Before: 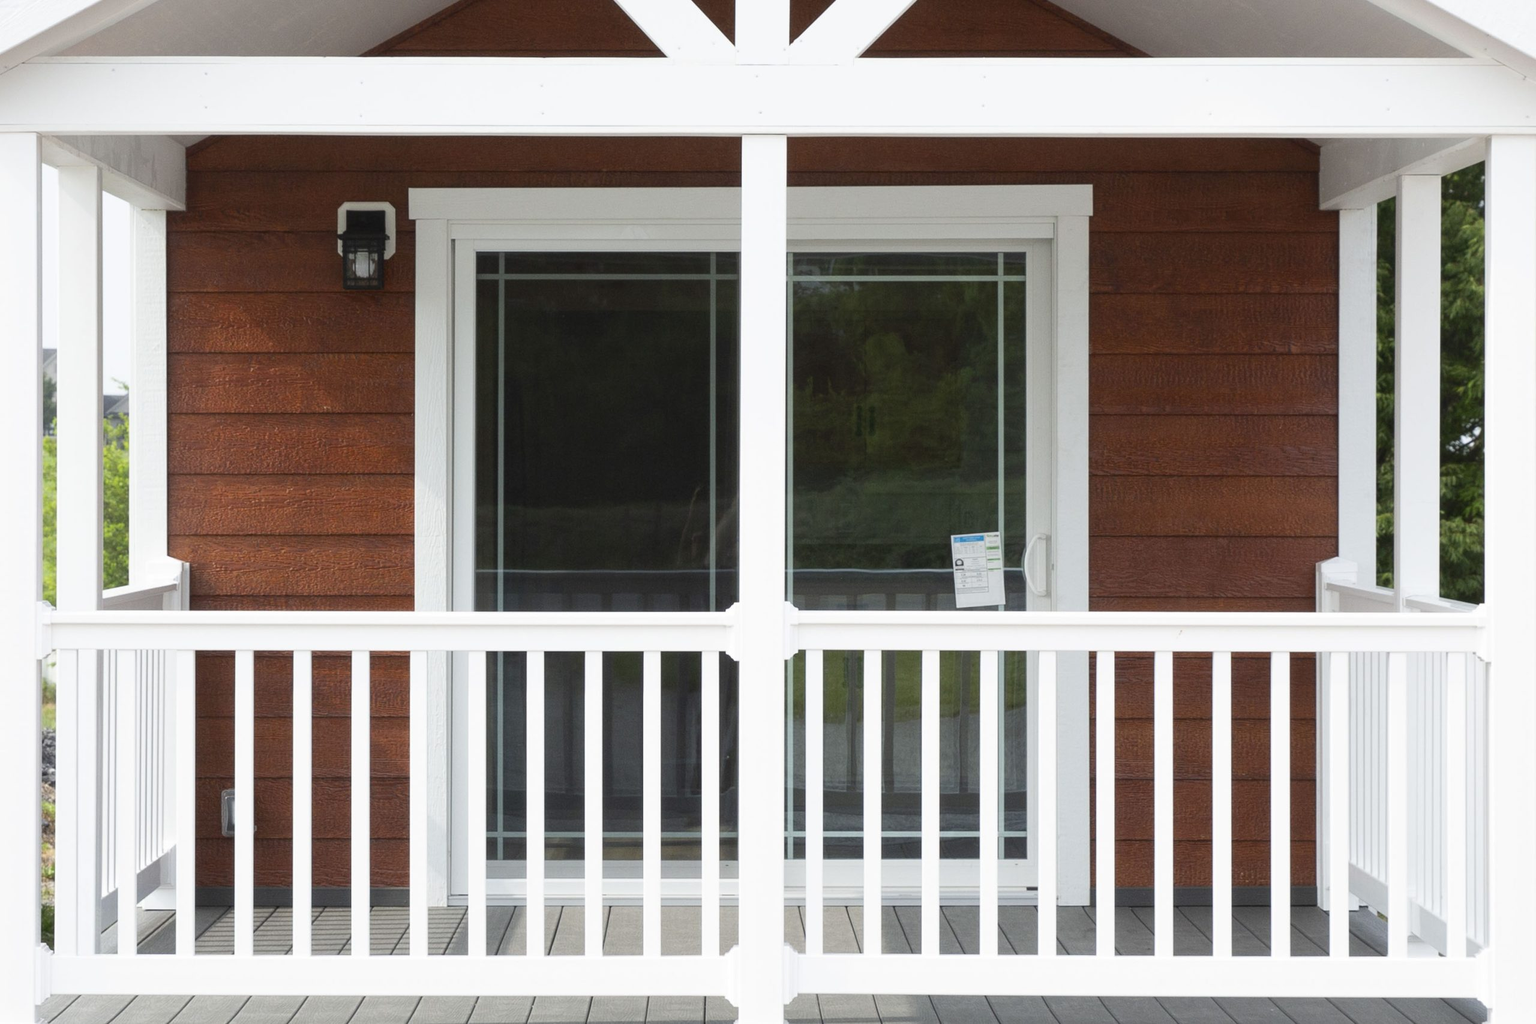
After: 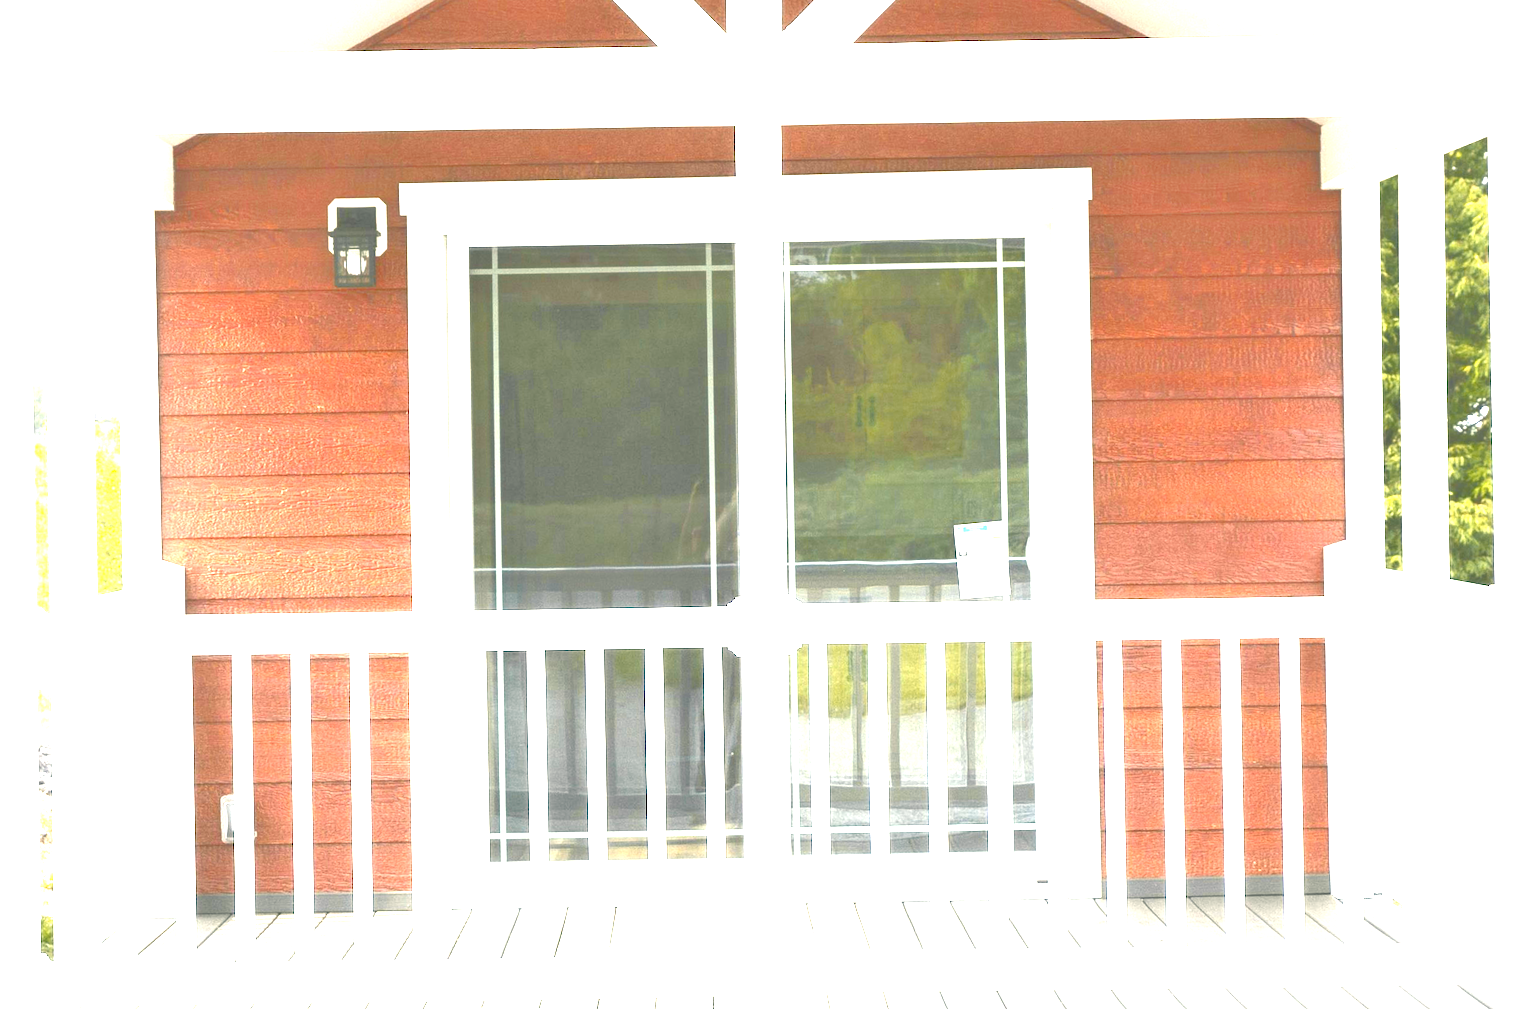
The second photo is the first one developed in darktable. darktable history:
color correction: highlights a* -0.482, highlights b* 9.48, shadows a* -9.48, shadows b* 0.803
exposure: exposure 3 EV, compensate highlight preservation false
color zones: curves: ch1 [(0.309, 0.524) (0.41, 0.329) (0.508, 0.509)]; ch2 [(0.25, 0.457) (0.75, 0.5)]
rotate and perspective: rotation -1°, crop left 0.011, crop right 0.989, crop top 0.025, crop bottom 0.975
tone equalizer: -7 EV 0.15 EV, -6 EV 0.6 EV, -5 EV 1.15 EV, -4 EV 1.33 EV, -3 EV 1.15 EV, -2 EV 0.6 EV, -1 EV 0.15 EV, mask exposure compensation -0.5 EV
